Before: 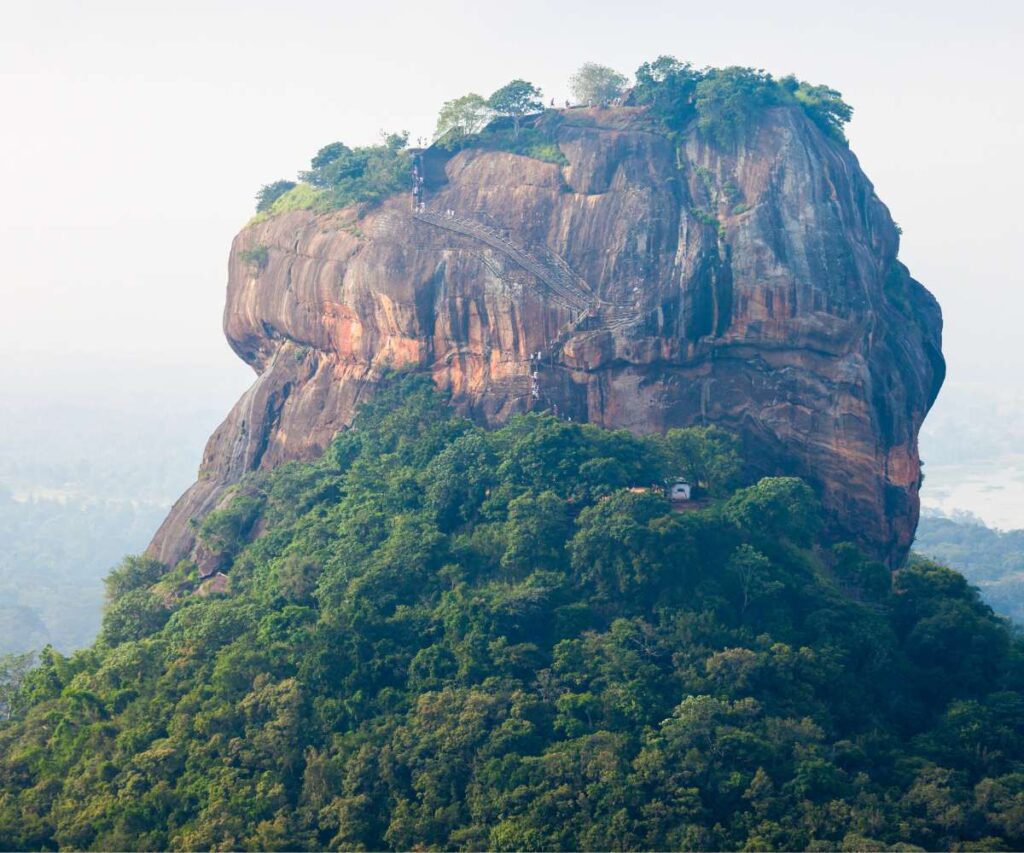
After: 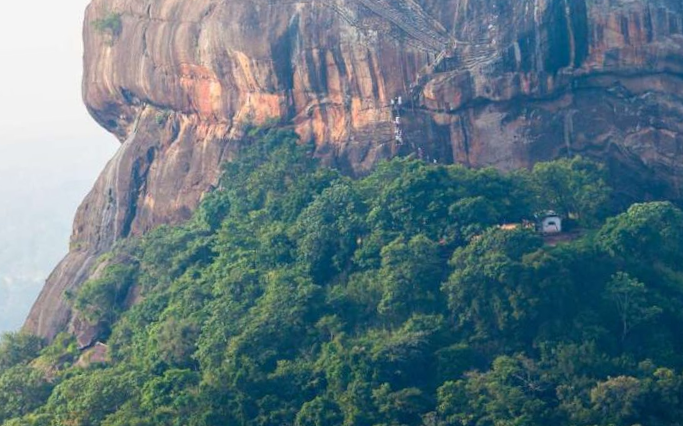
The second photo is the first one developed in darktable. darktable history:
rotate and perspective: rotation -4.57°, crop left 0.054, crop right 0.944, crop top 0.087, crop bottom 0.914
crop: left 11.123%, top 27.61%, right 18.3%, bottom 17.034%
